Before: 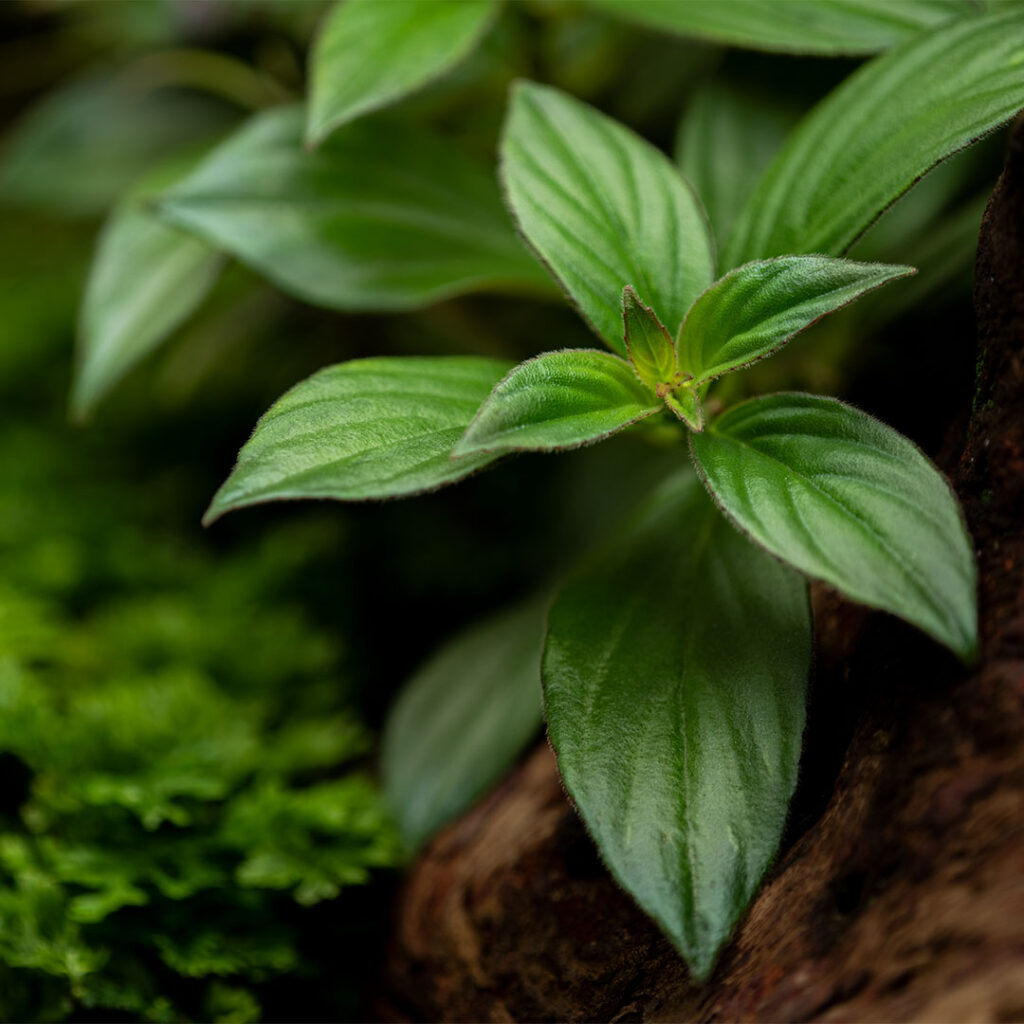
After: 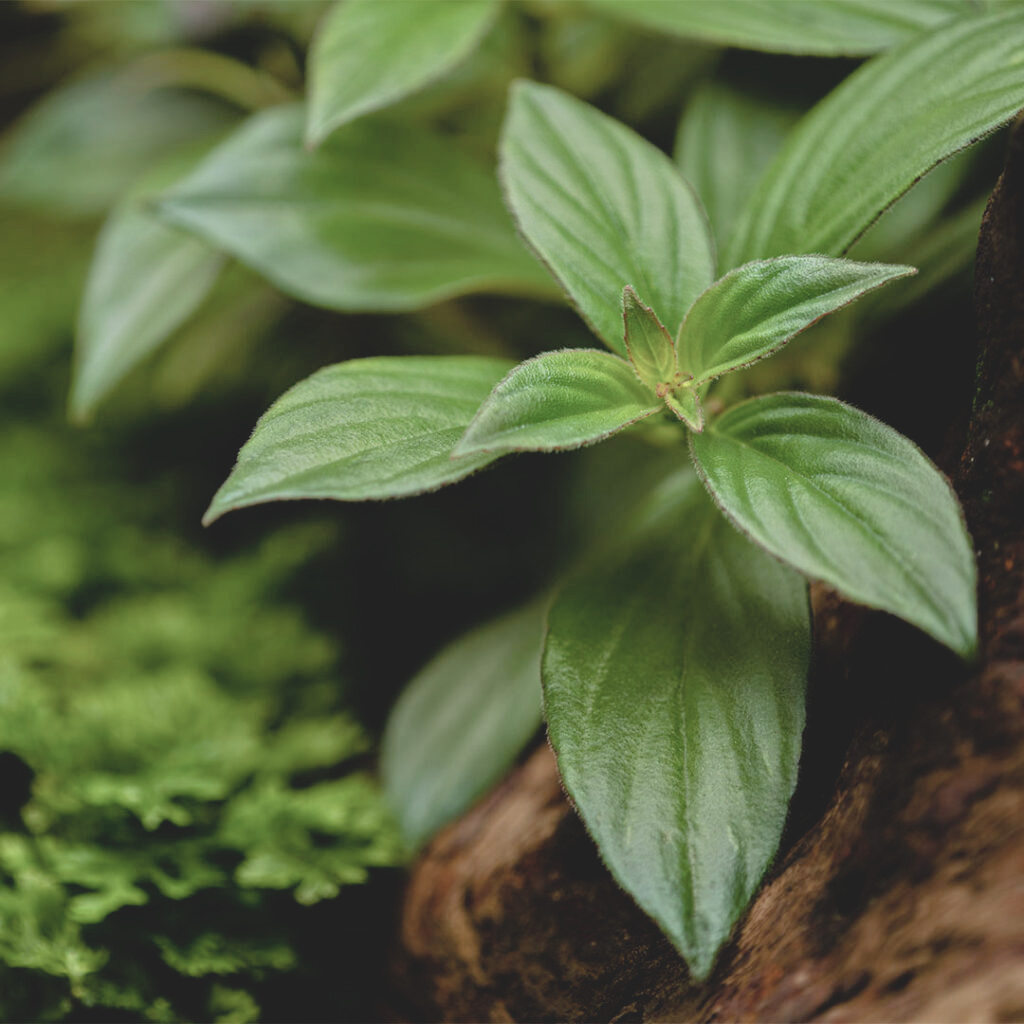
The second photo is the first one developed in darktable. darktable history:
color balance rgb: perceptual saturation grading › global saturation 20%, perceptual saturation grading › highlights -25%, perceptual saturation grading › shadows 25%
tone equalizer: -7 EV 0.15 EV, -6 EV 0.6 EV, -5 EV 1.15 EV, -4 EV 1.33 EV, -3 EV 1.15 EV, -2 EV 0.6 EV, -1 EV 0.15 EV, mask exposure compensation -0.5 EV
contrast brightness saturation: contrast -0.26, saturation -0.43
